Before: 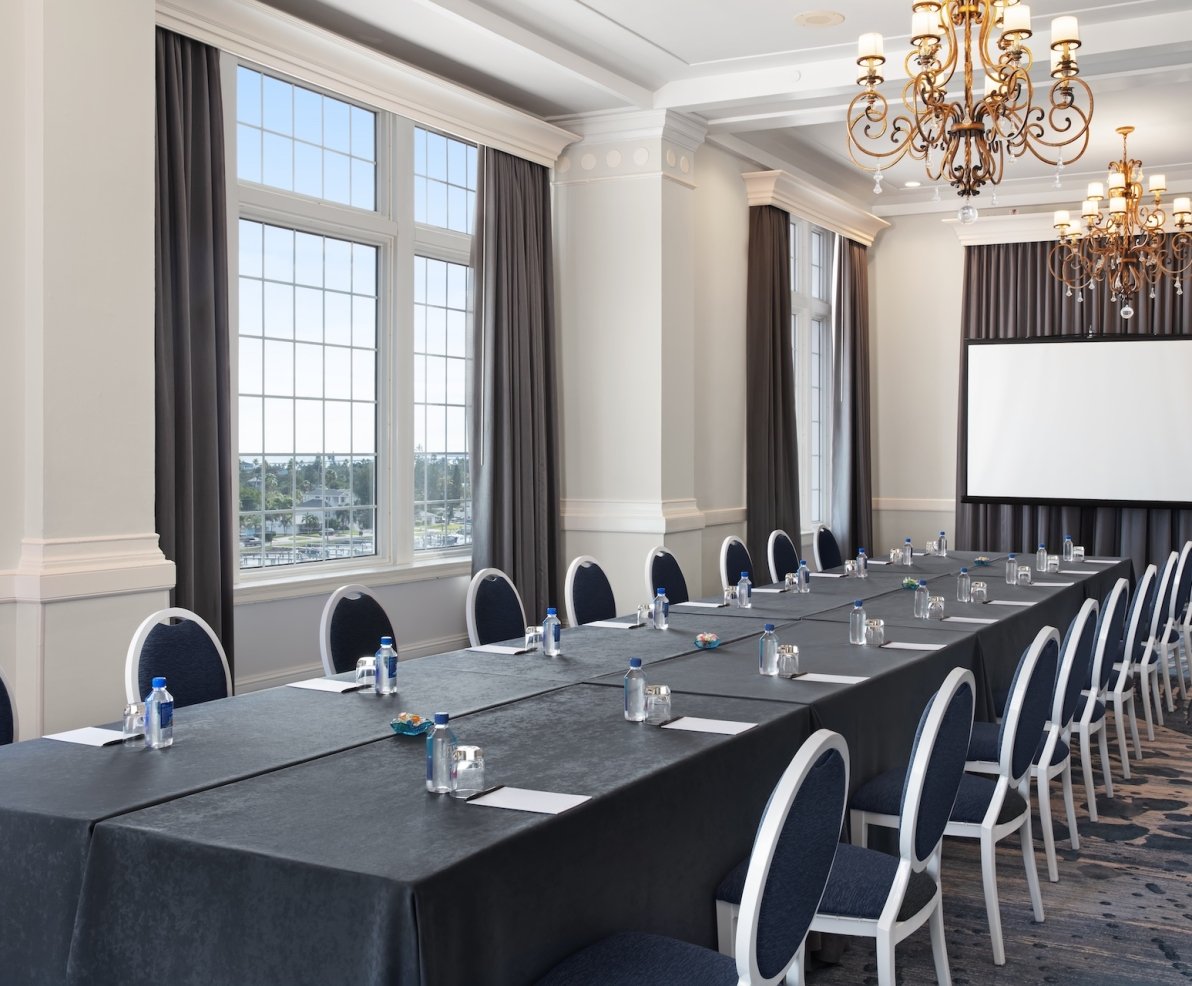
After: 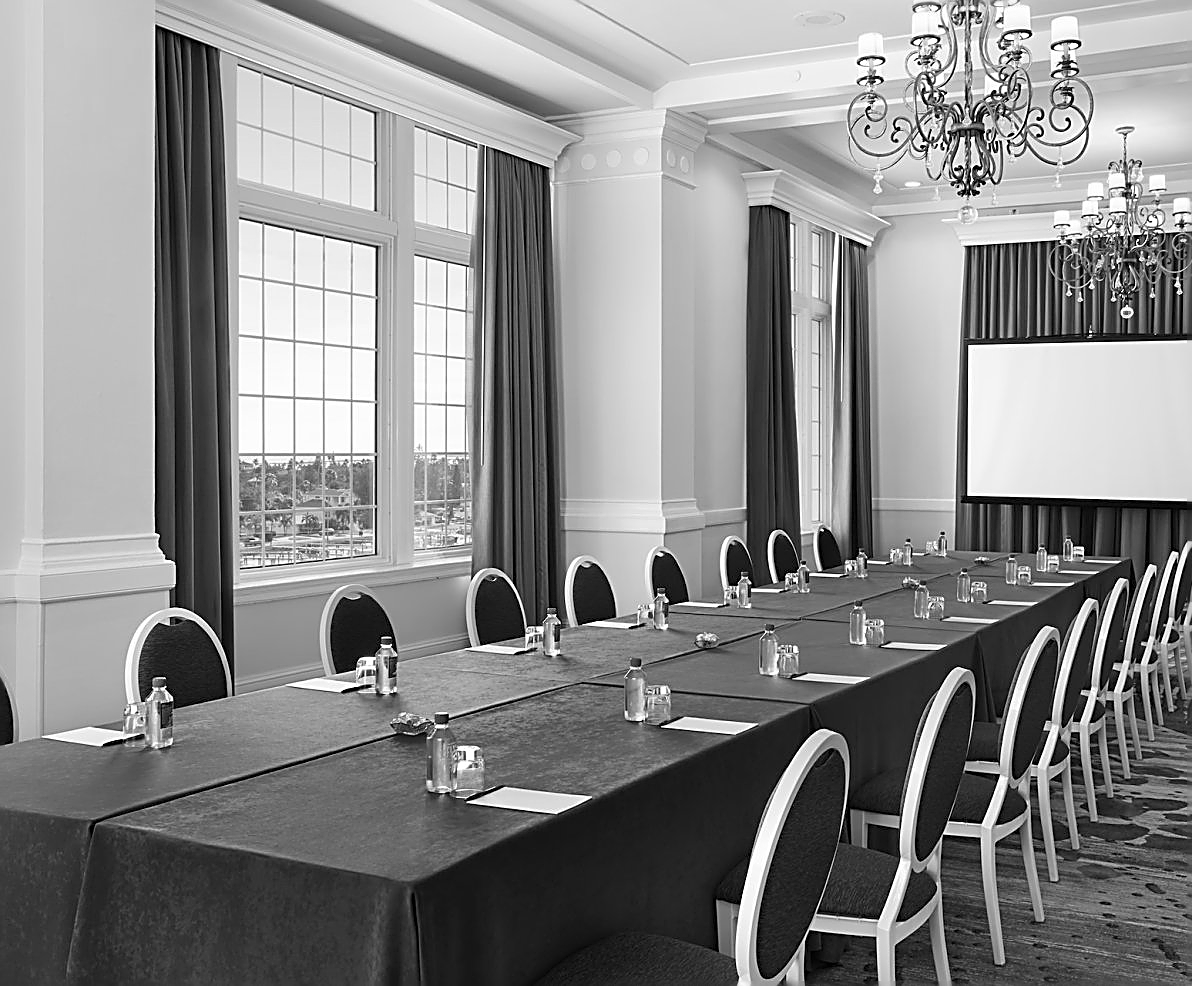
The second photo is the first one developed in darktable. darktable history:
monochrome: on, module defaults
sharpen: radius 1.685, amount 1.294
